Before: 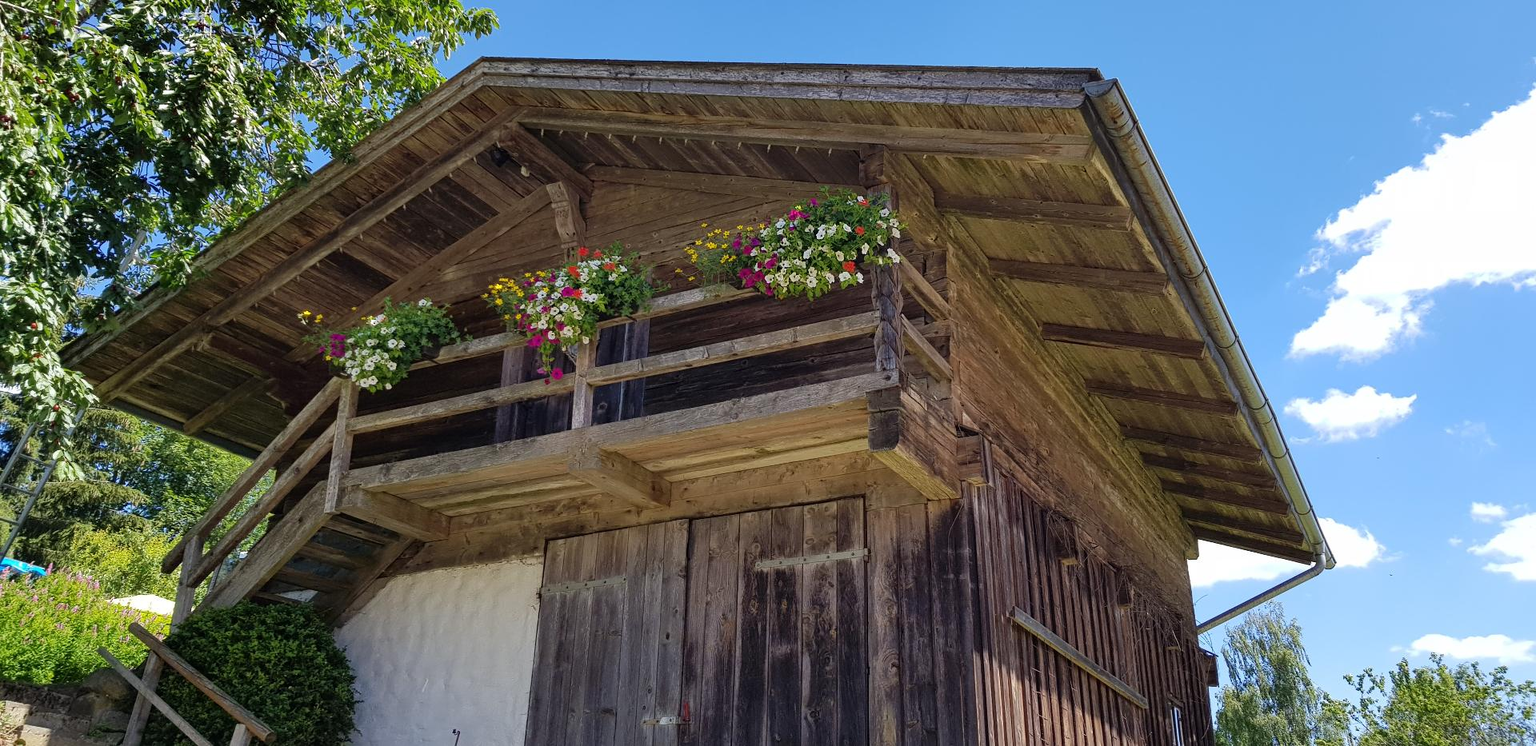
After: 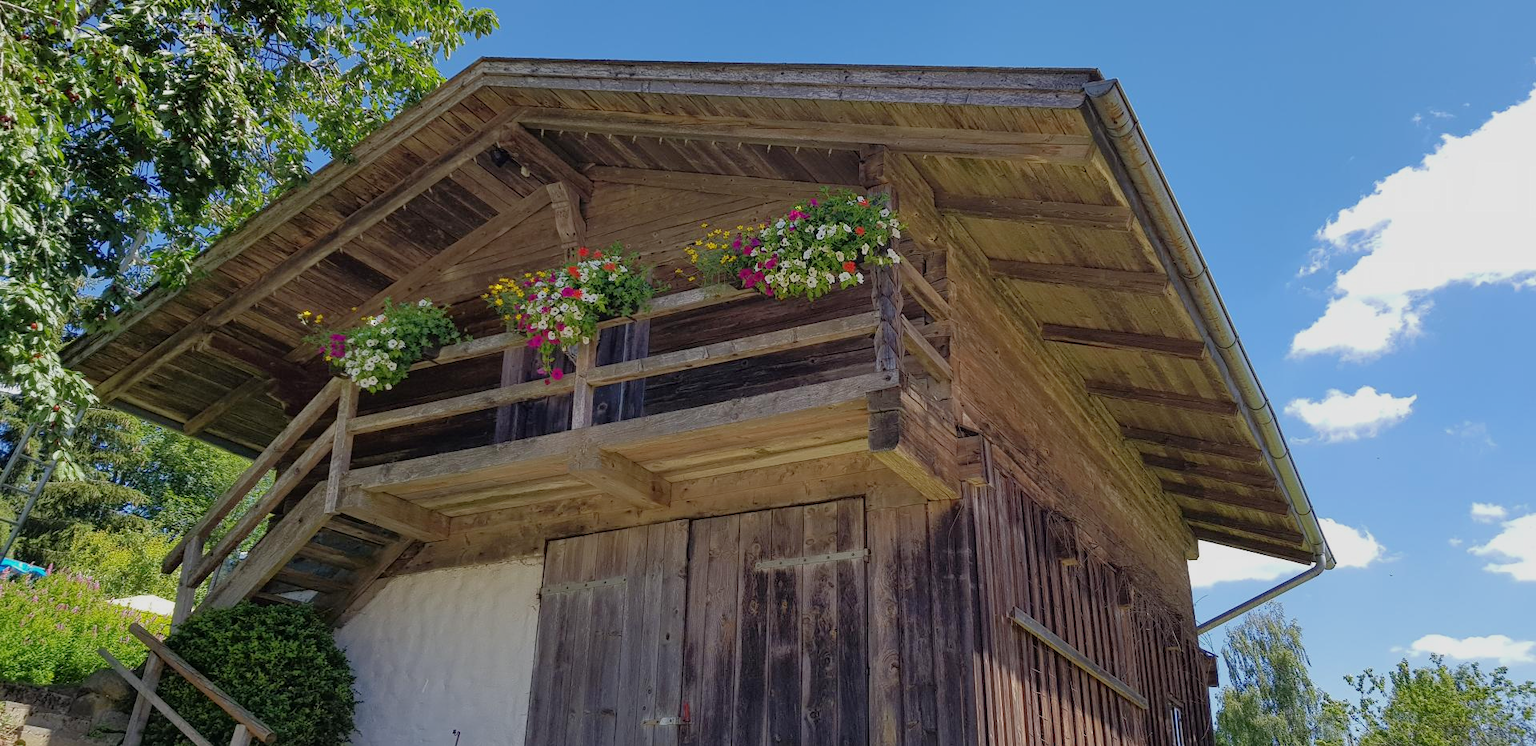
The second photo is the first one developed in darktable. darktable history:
tone equalizer: -8 EV 0.244 EV, -7 EV 0.42 EV, -6 EV 0.412 EV, -5 EV 0.267 EV, -3 EV -0.249 EV, -2 EV -0.405 EV, -1 EV -0.415 EV, +0 EV -0.252 EV, edges refinement/feathering 500, mask exposure compensation -1.57 EV, preserve details no
